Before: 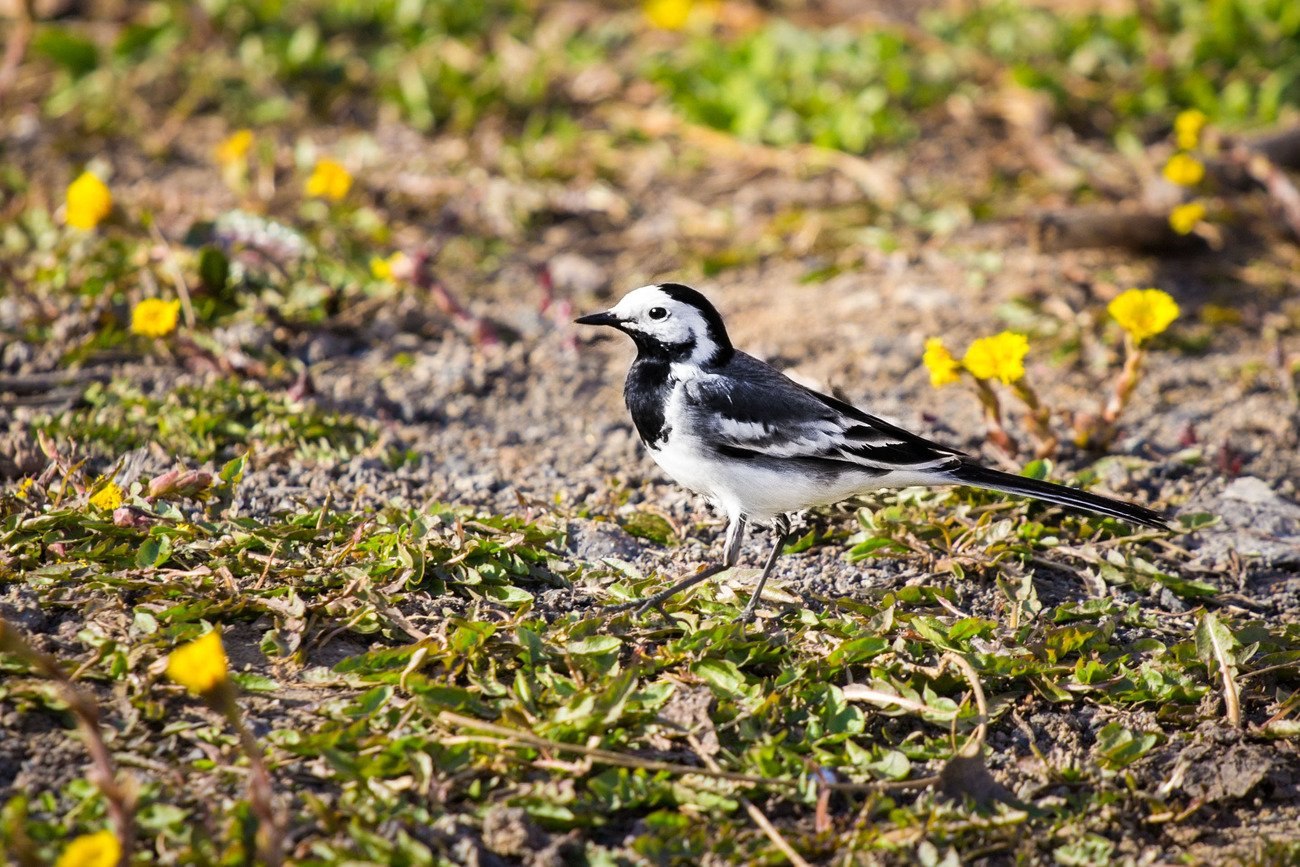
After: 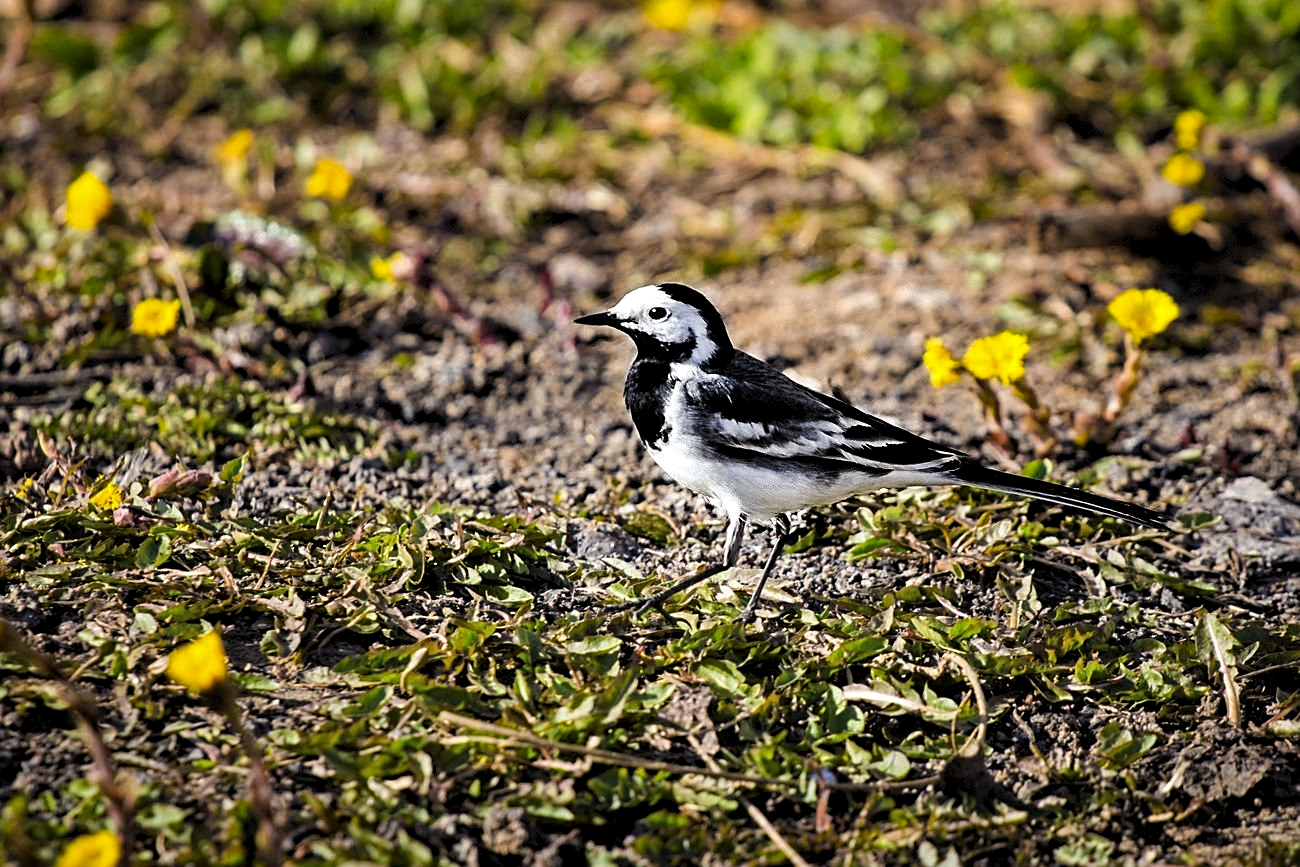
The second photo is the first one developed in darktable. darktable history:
tone equalizer: on, module defaults
haze removal: strength 0.29, distance 0.25, compatibility mode true, adaptive false
sharpen: on, module defaults
levels: levels [0.116, 0.574, 1]
